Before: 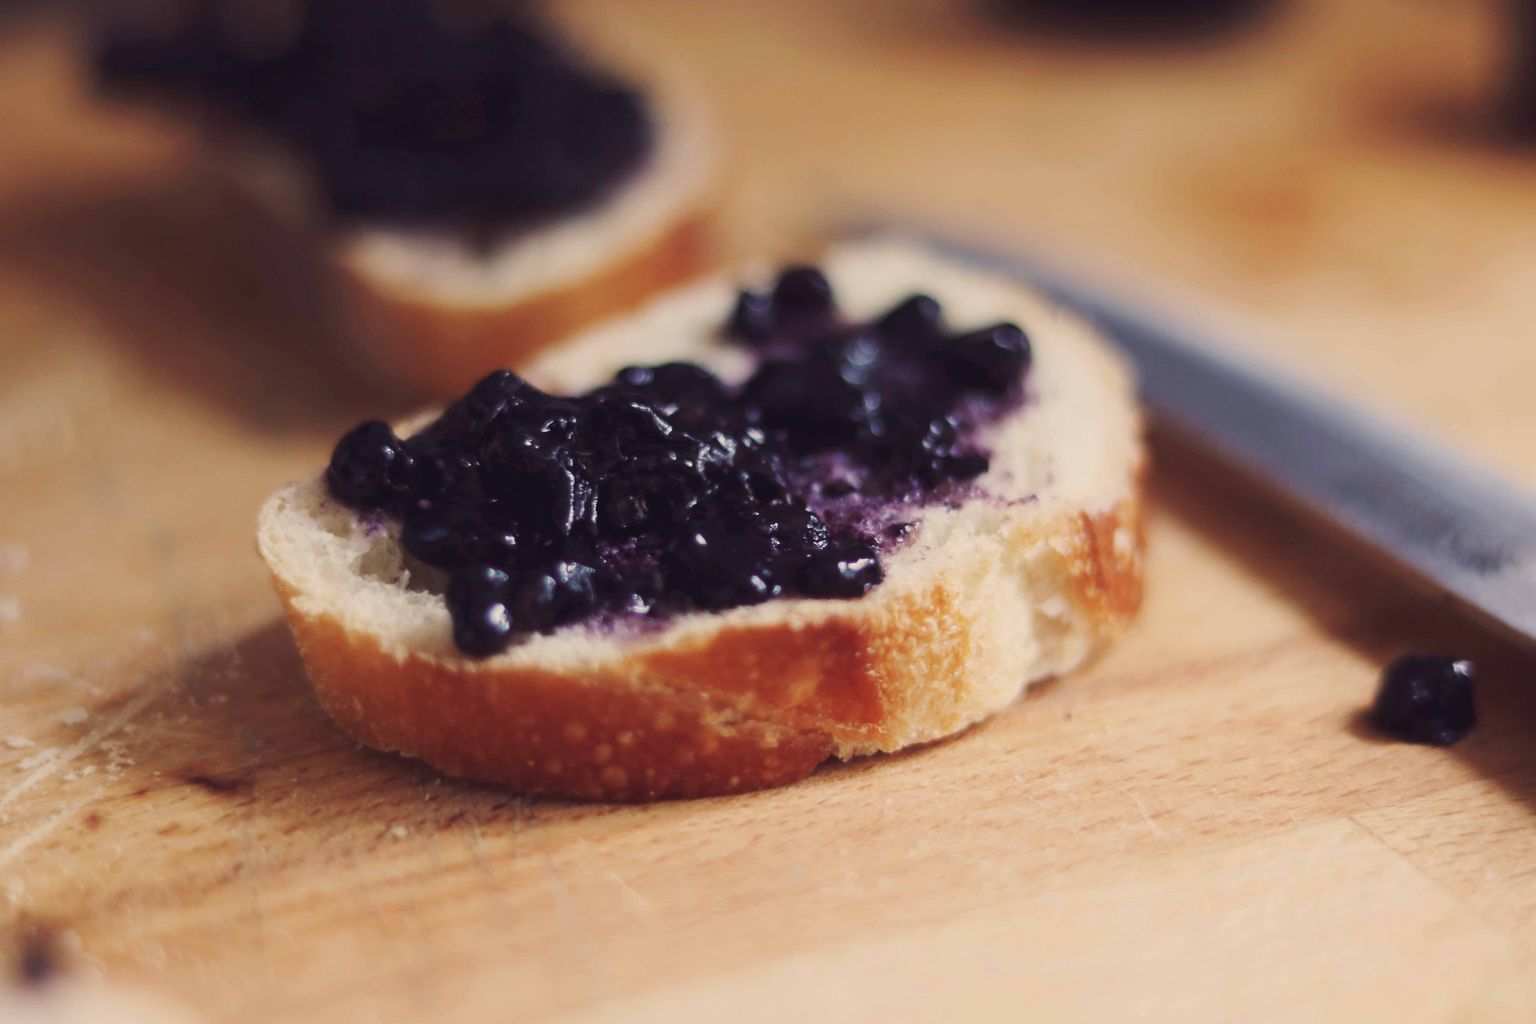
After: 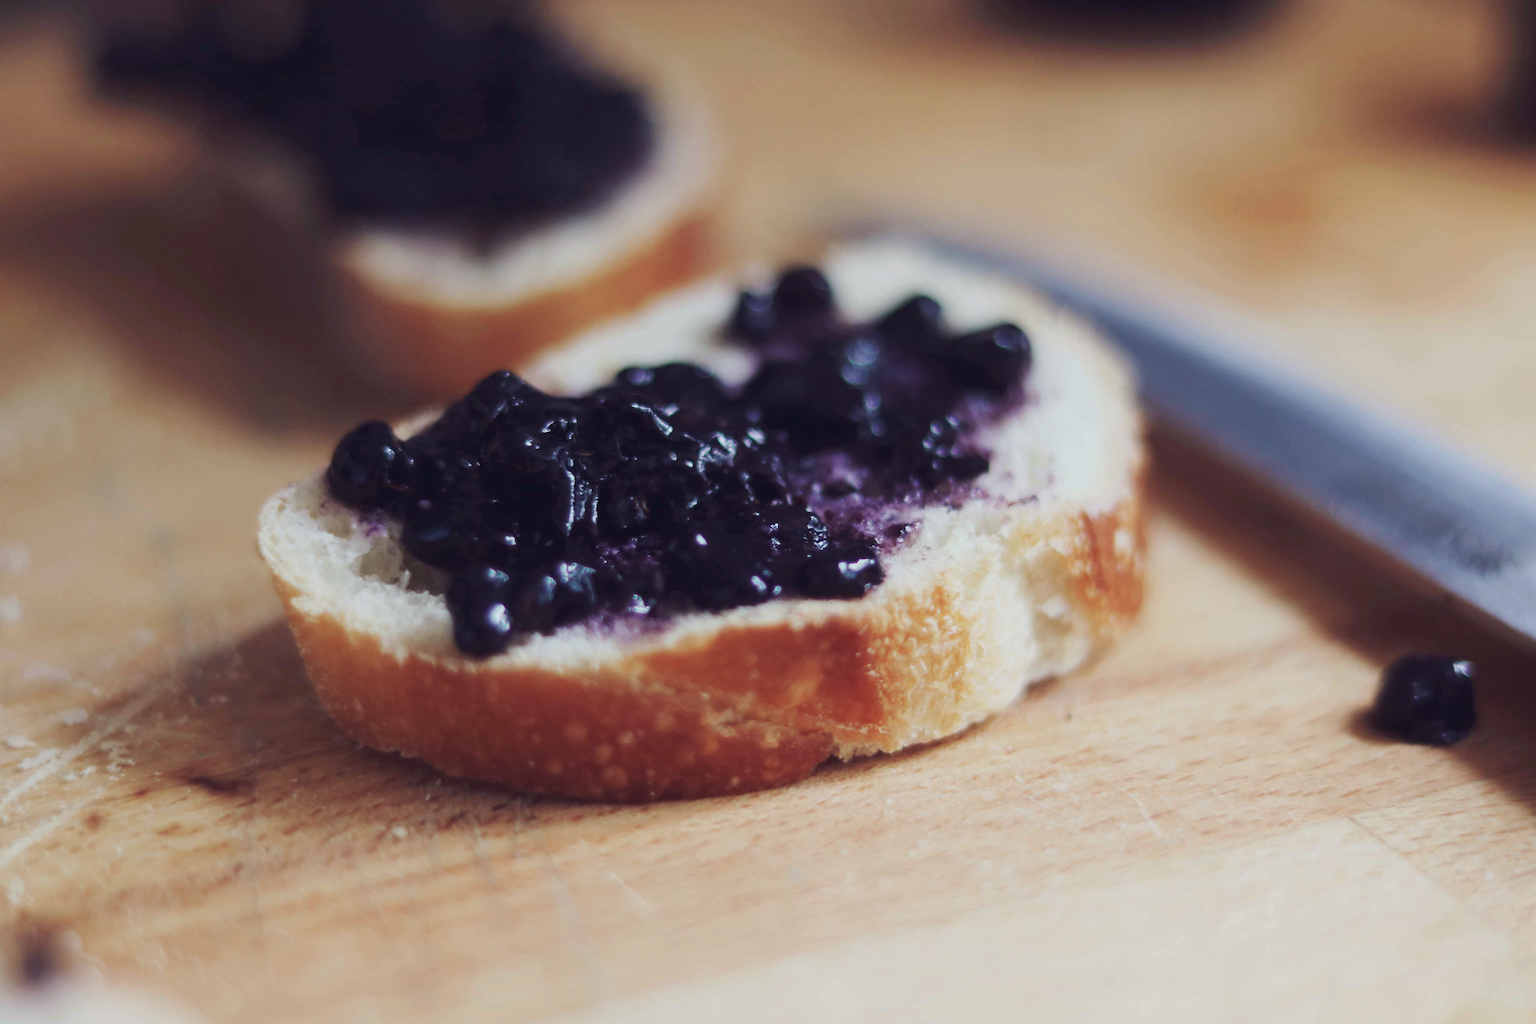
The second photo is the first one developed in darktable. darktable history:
color calibration: illuminant Planckian (black body), x 0.378, y 0.375, temperature 4065 K
contrast brightness saturation: saturation -0.04
